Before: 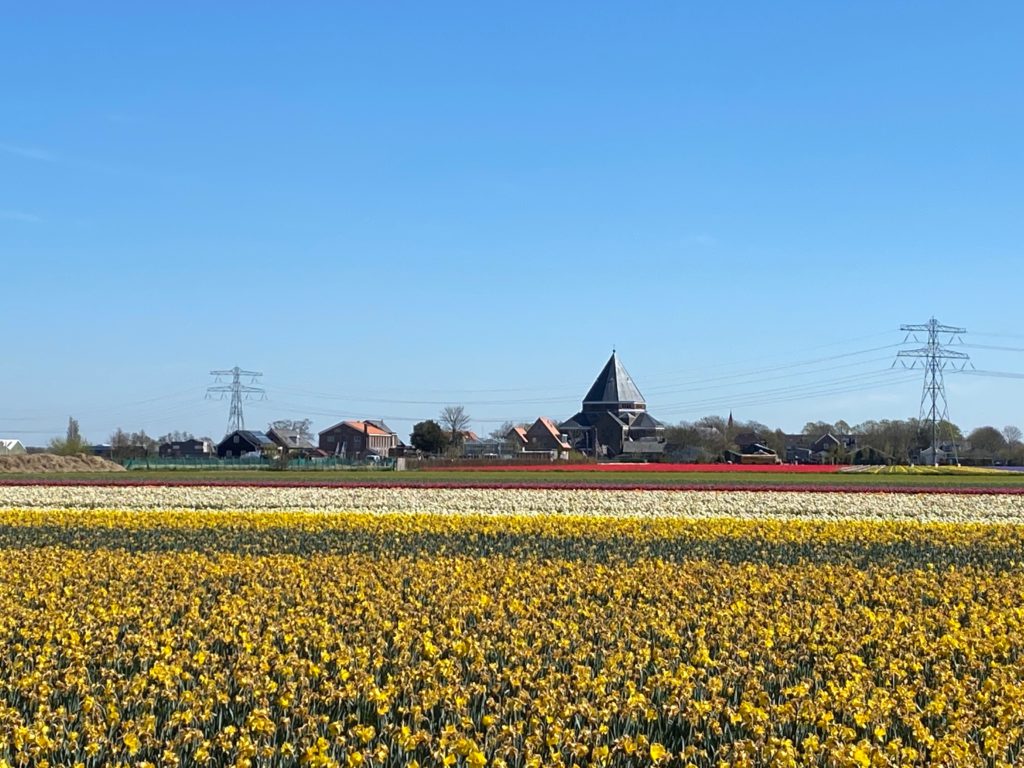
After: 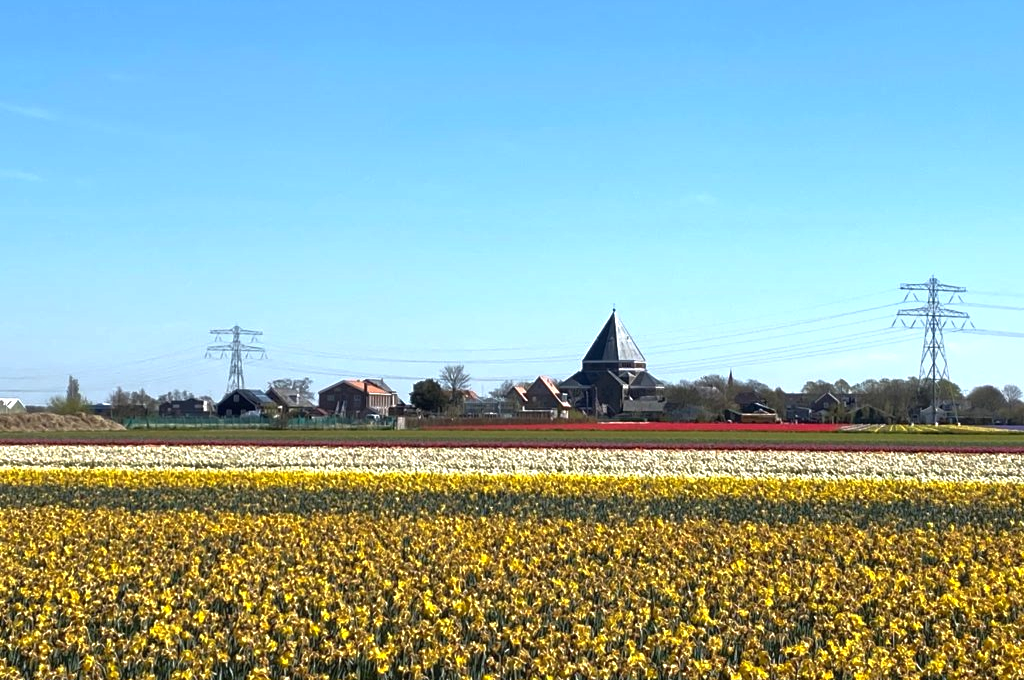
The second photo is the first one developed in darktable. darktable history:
crop and rotate: top 5.448%, bottom 5.907%
tone equalizer: -8 EV 0.001 EV, -7 EV -0.001 EV, -6 EV 0.003 EV, -5 EV -0.056 EV, -4 EV -0.092 EV, -3 EV -0.191 EV, -2 EV 0.247 EV, -1 EV 0.704 EV, +0 EV 0.518 EV, edges refinement/feathering 500, mask exposure compensation -1.57 EV, preserve details no
